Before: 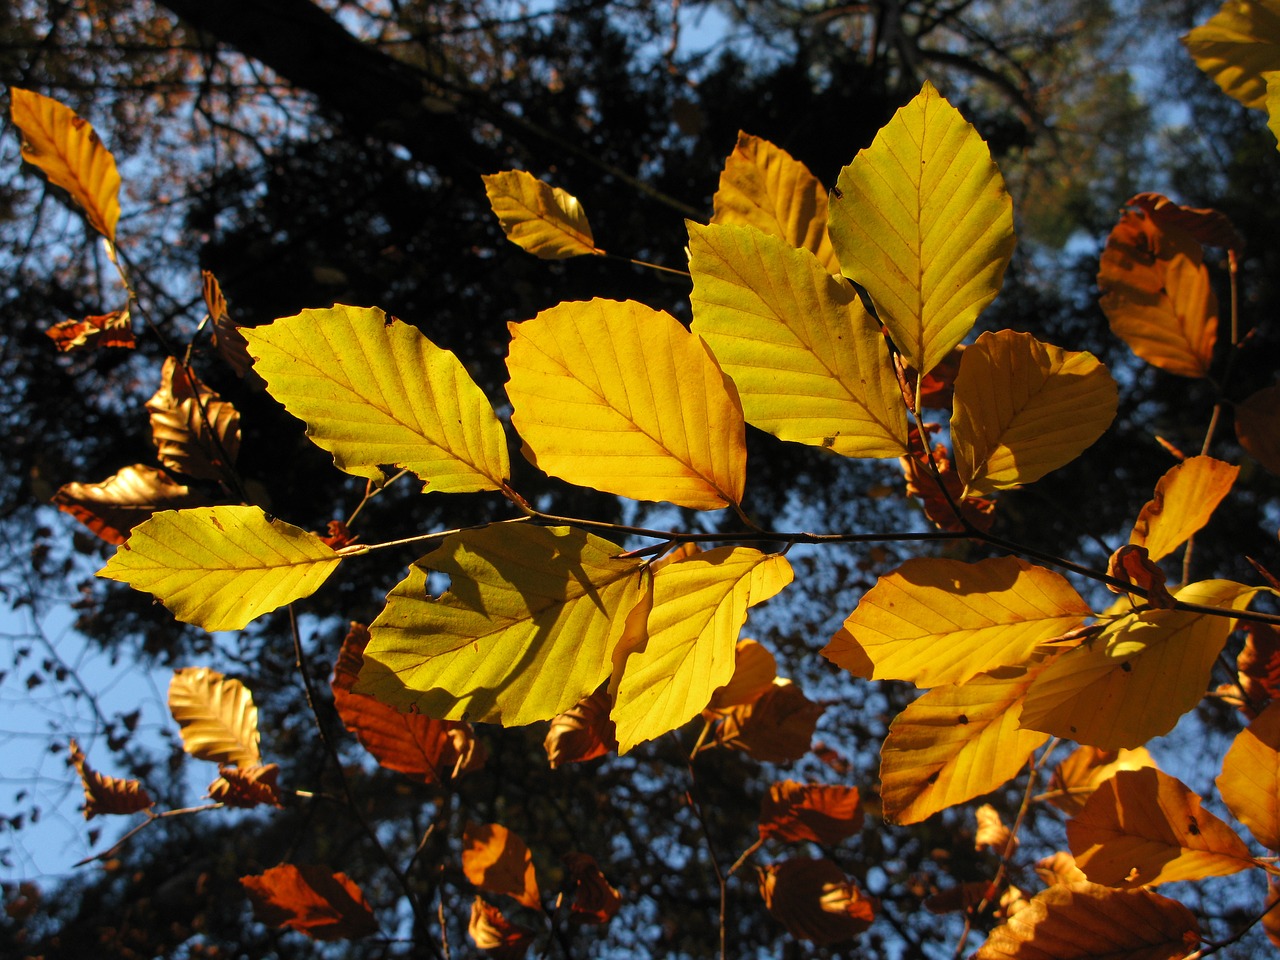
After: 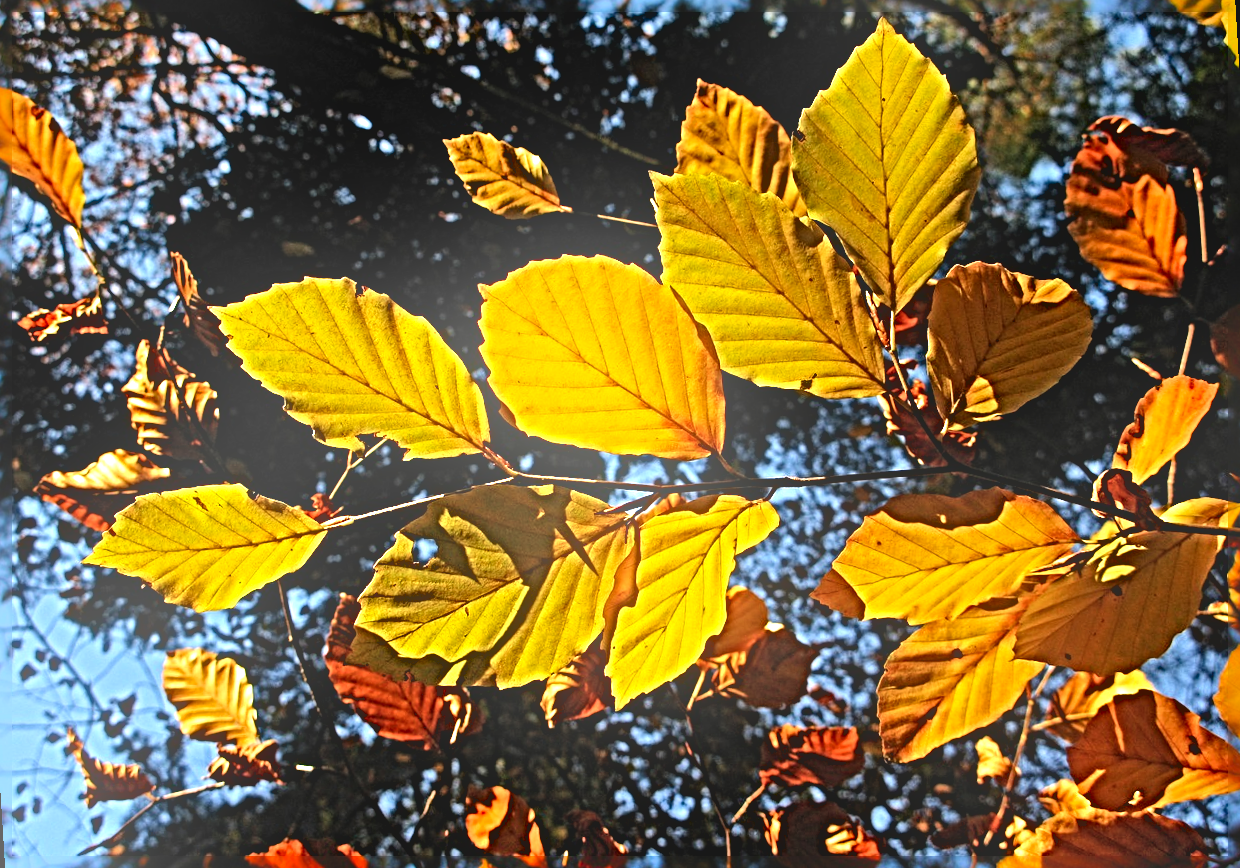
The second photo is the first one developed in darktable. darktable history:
rotate and perspective: rotation -3.52°, crop left 0.036, crop right 0.964, crop top 0.081, crop bottom 0.919
contrast brightness saturation: contrast 0.08, saturation 0.2
sharpen: radius 6.3, amount 1.8, threshold 0
bloom: threshold 82.5%, strength 16.25%
shadows and highlights: soften with gaussian
